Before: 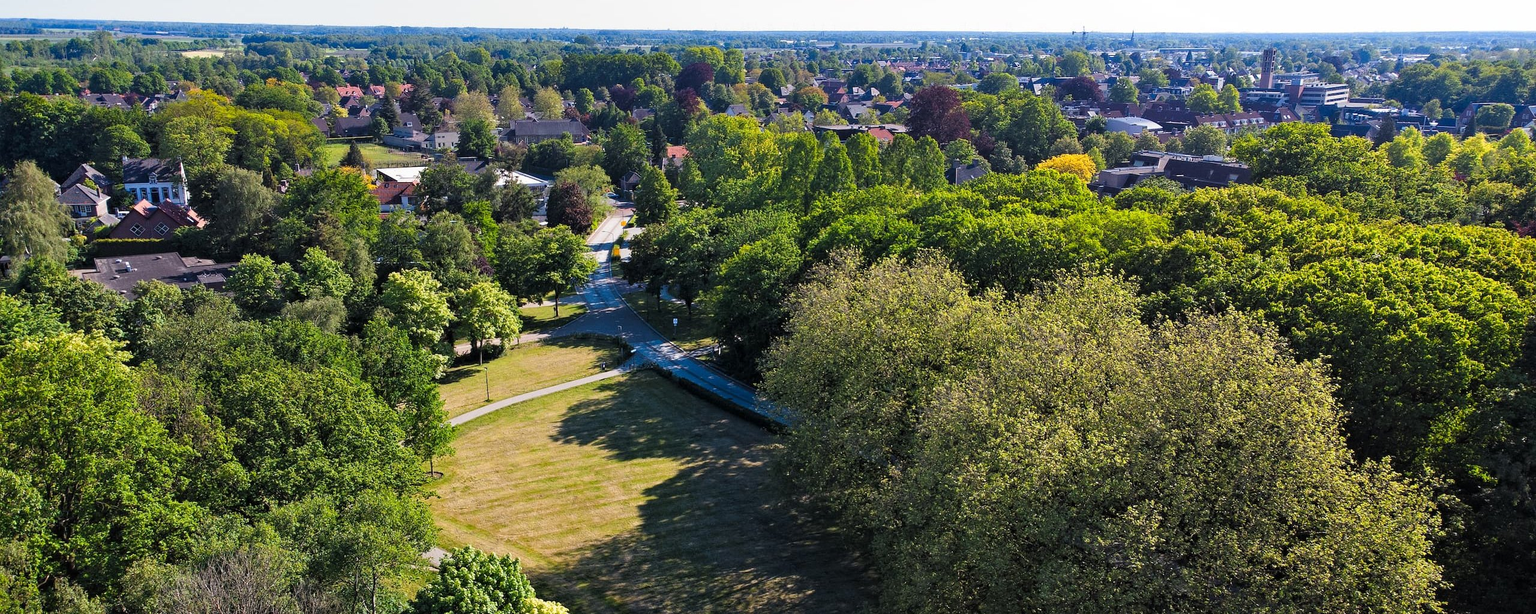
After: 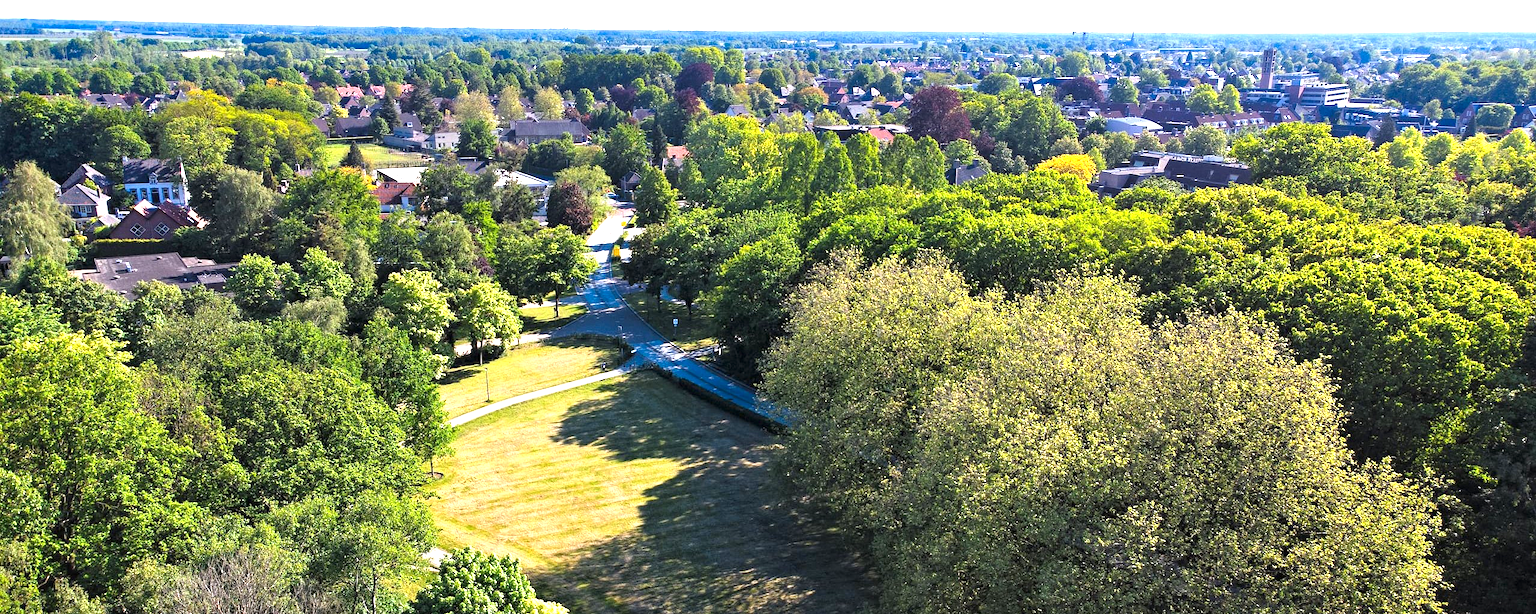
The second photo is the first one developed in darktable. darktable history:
color zones: curves: ch0 [(0, 0.5) (0.143, 0.5) (0.286, 0.5) (0.429, 0.5) (0.62, 0.489) (0.714, 0.445) (0.844, 0.496) (1, 0.5)]; ch1 [(0, 0.5) (0.143, 0.5) (0.286, 0.5) (0.429, 0.5) (0.571, 0.5) (0.714, 0.523) (0.857, 0.5) (1, 0.5)]
exposure: black level correction 0, exposure 1.1 EV, compensate exposure bias true, compensate highlight preservation false
